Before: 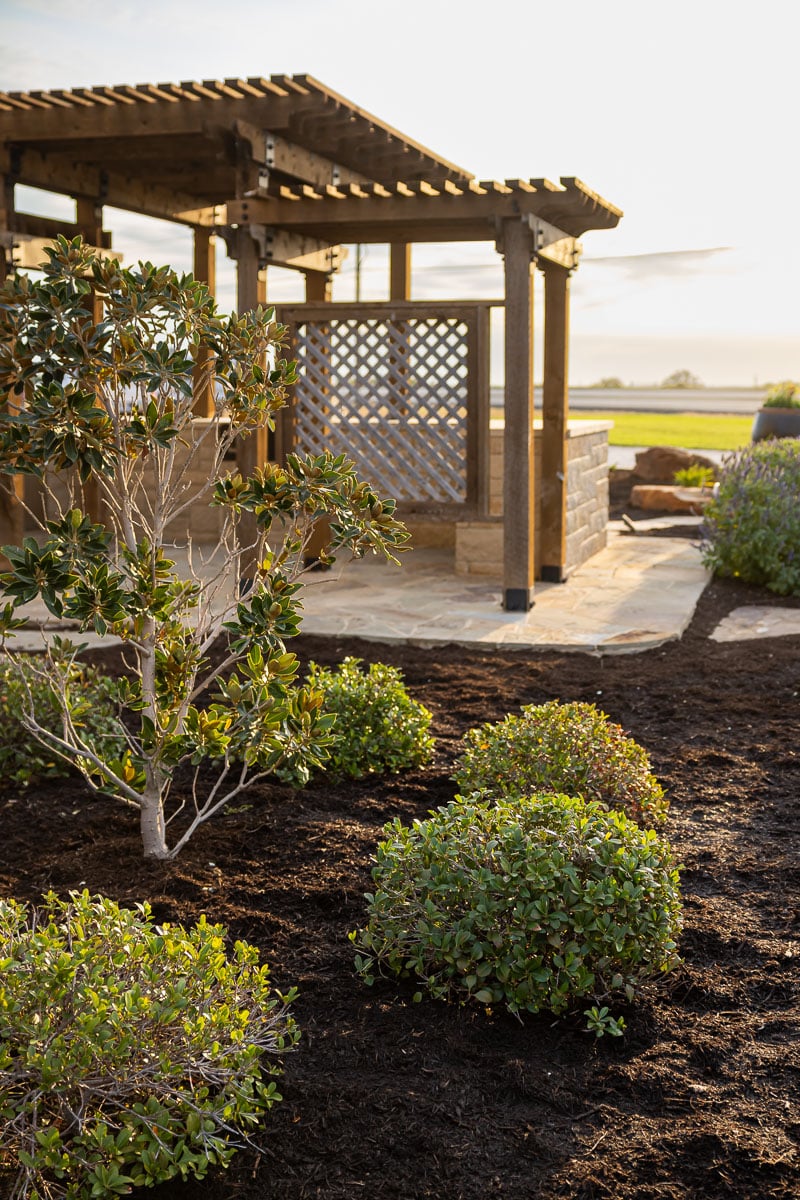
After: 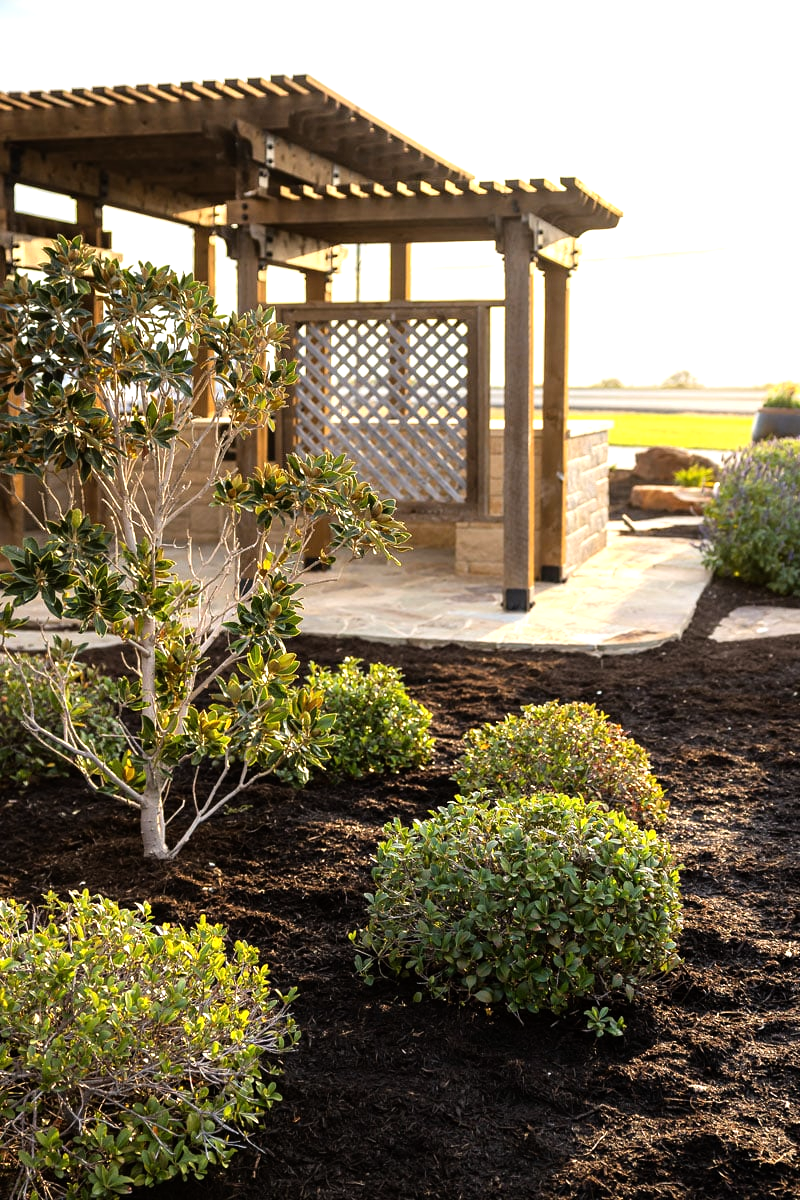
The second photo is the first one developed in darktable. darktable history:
tone equalizer: -8 EV -0.742 EV, -7 EV -0.73 EV, -6 EV -0.593 EV, -5 EV -0.387 EV, -3 EV 0.39 EV, -2 EV 0.6 EV, -1 EV 0.699 EV, +0 EV 0.734 EV
